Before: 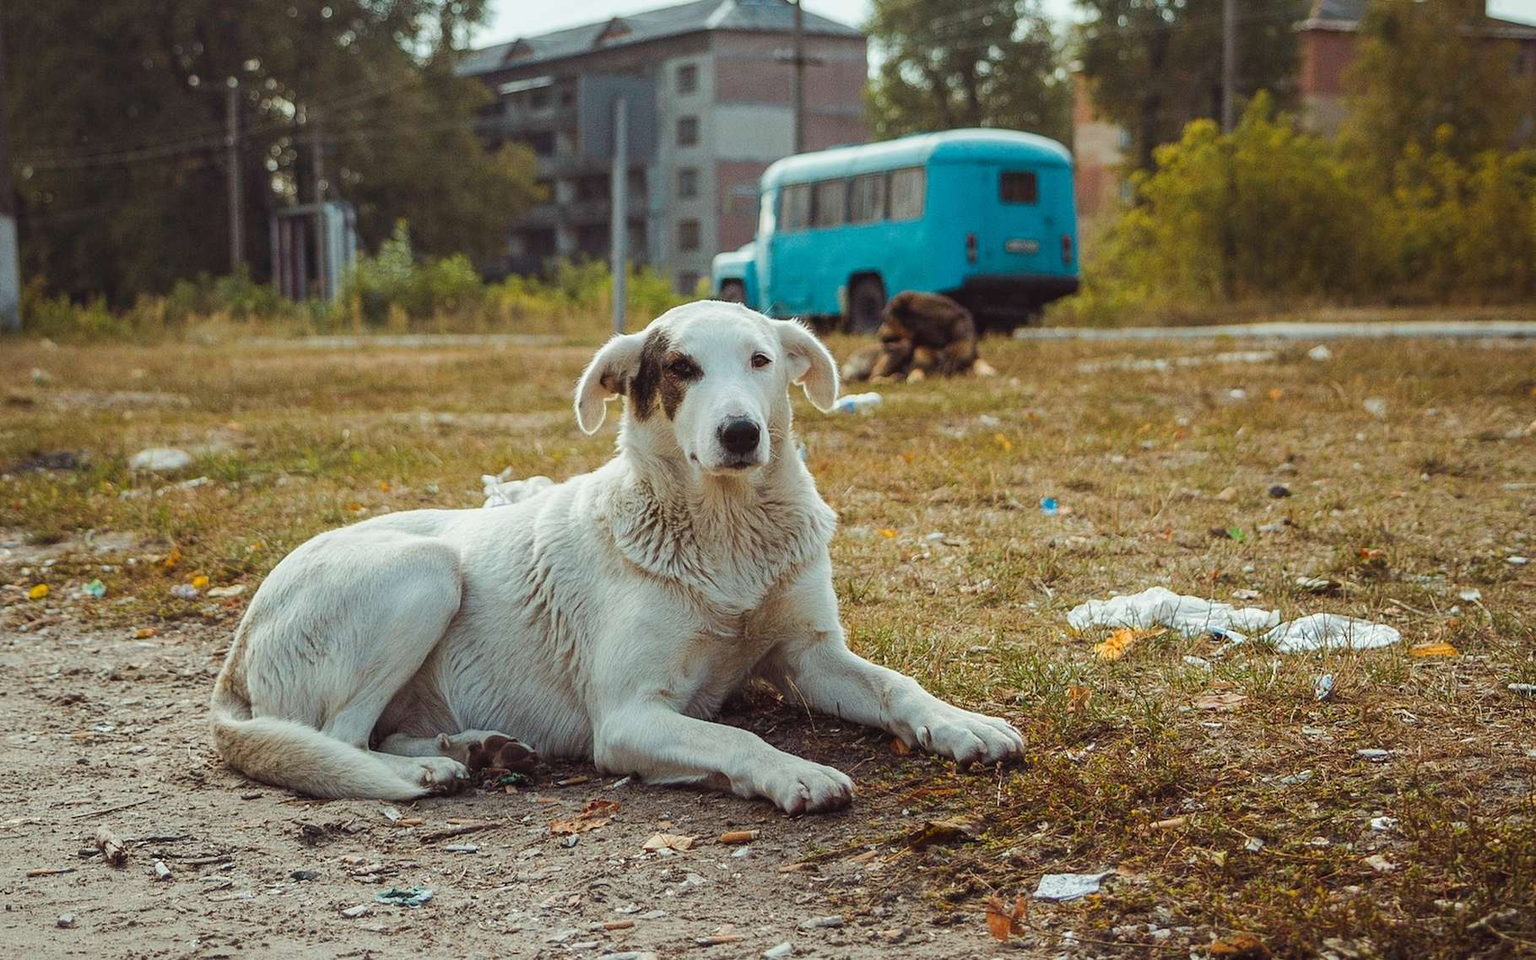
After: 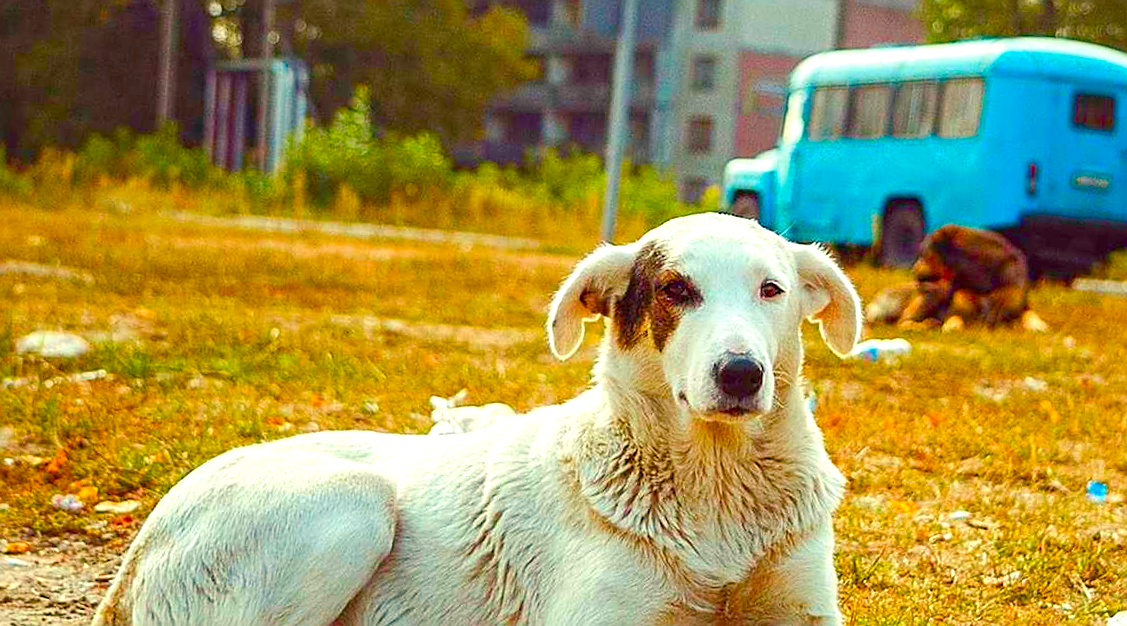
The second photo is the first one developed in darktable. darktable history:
crop and rotate: angle -4.99°, left 2.122%, top 6.945%, right 27.566%, bottom 30.519%
sharpen: on, module defaults
color correction: saturation 1.8
color balance rgb: shadows lift › chroma 1%, shadows lift › hue 240.84°, highlights gain › chroma 2%, highlights gain › hue 73.2°, global offset › luminance -0.5%, perceptual saturation grading › global saturation 20%, perceptual saturation grading › highlights -25%, perceptual saturation grading › shadows 50%, global vibrance 15%
exposure: black level correction 0, exposure 0.7 EV, compensate exposure bias true, compensate highlight preservation false
